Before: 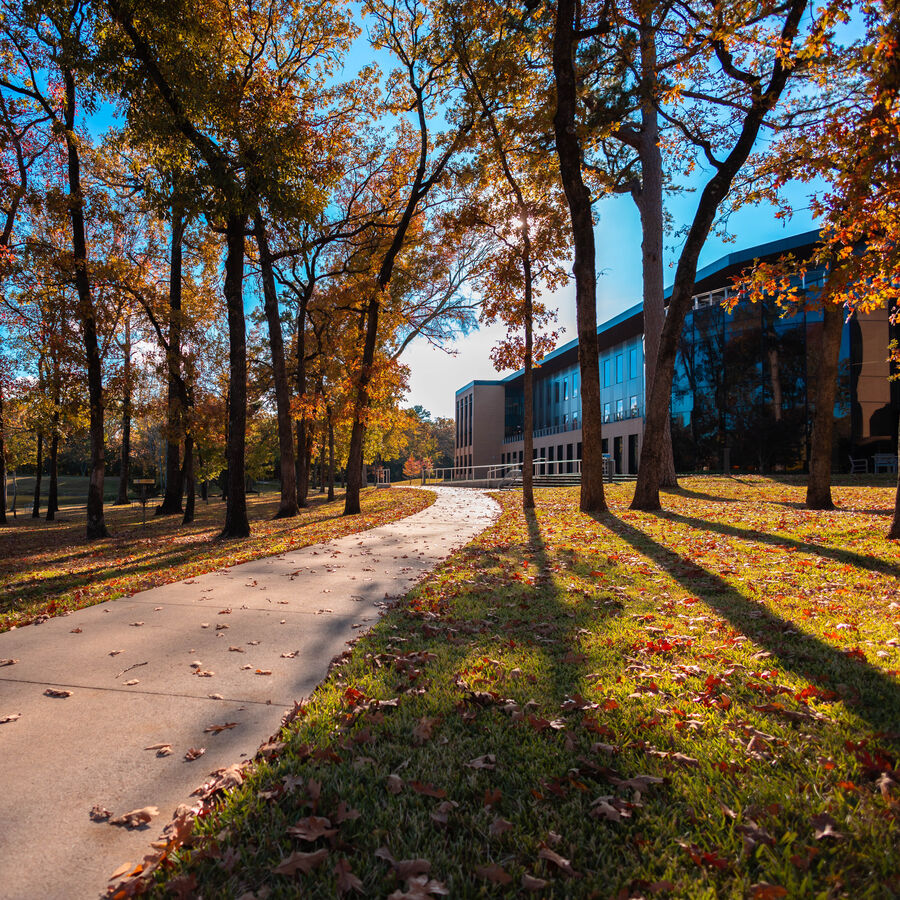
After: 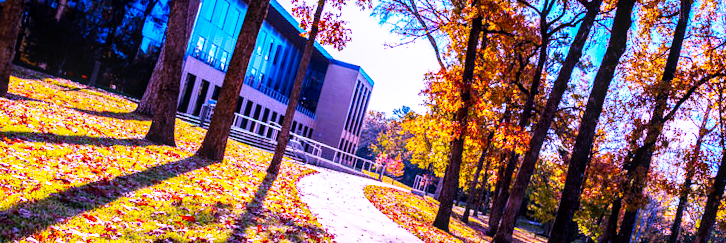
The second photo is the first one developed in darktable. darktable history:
shadows and highlights: radius 133.83, soften with gaussian
rgb levels: preserve colors max RGB
local contrast: detail 130%
crop and rotate: angle 16.12°, top 30.835%, bottom 35.653%
white balance: red 0.98, blue 1.61
contrast brightness saturation: saturation -0.05
color balance rgb: perceptual saturation grading › global saturation 30%, global vibrance 20%
base curve: curves: ch0 [(0, 0) (0.007, 0.004) (0.027, 0.03) (0.046, 0.07) (0.207, 0.54) (0.442, 0.872) (0.673, 0.972) (1, 1)], preserve colors none
